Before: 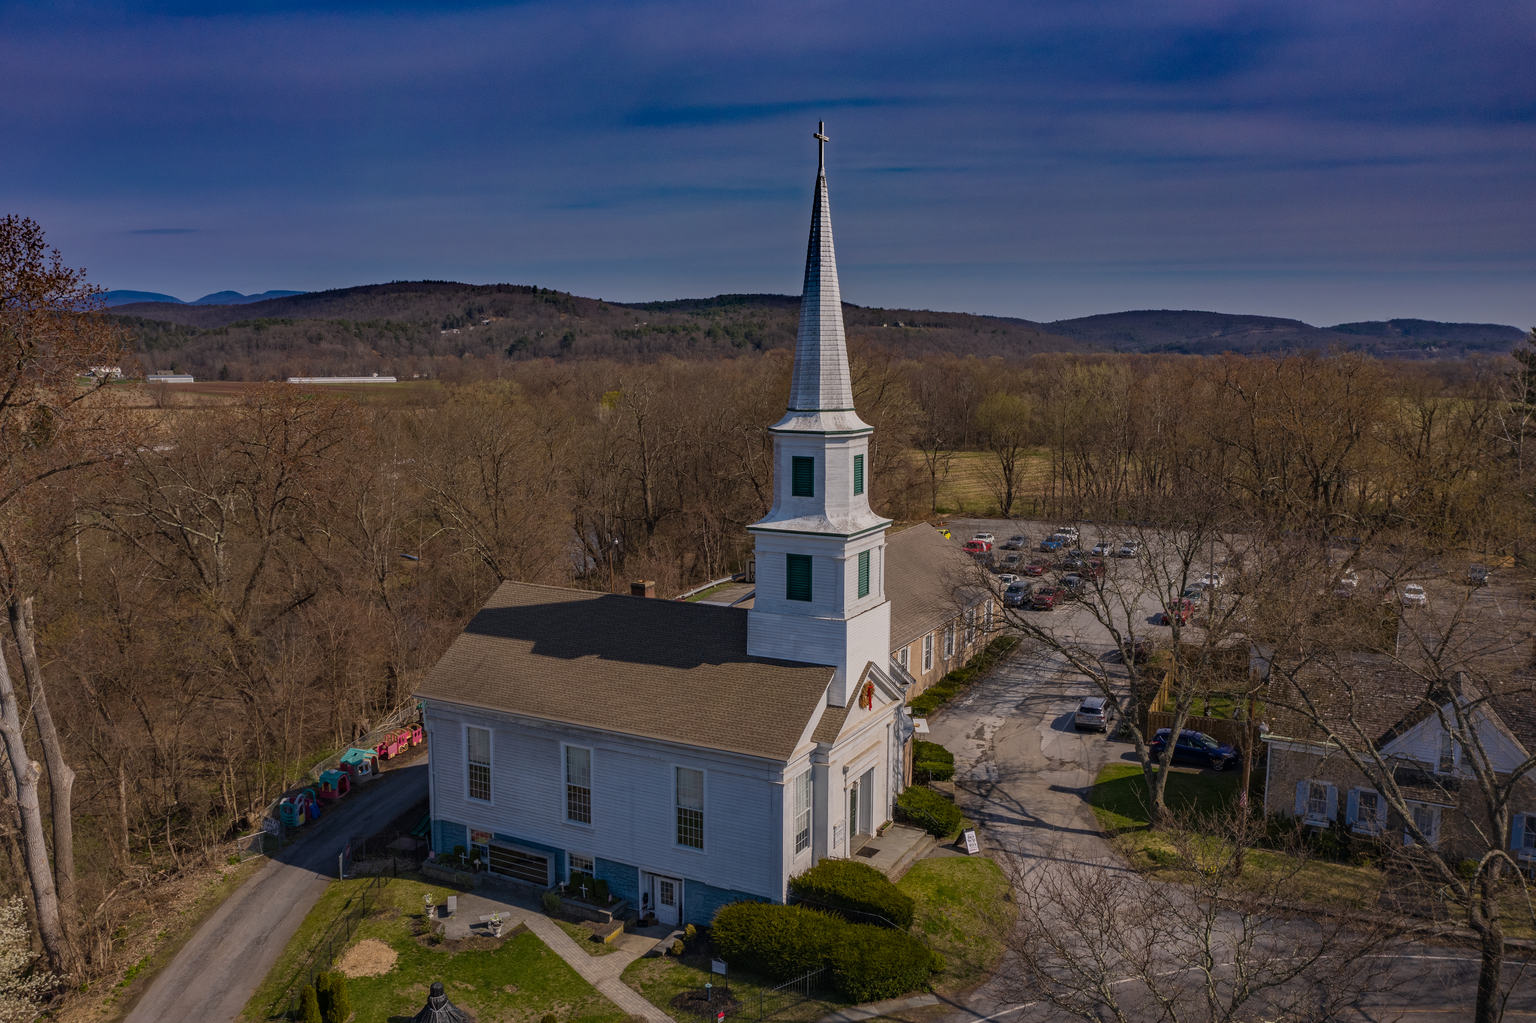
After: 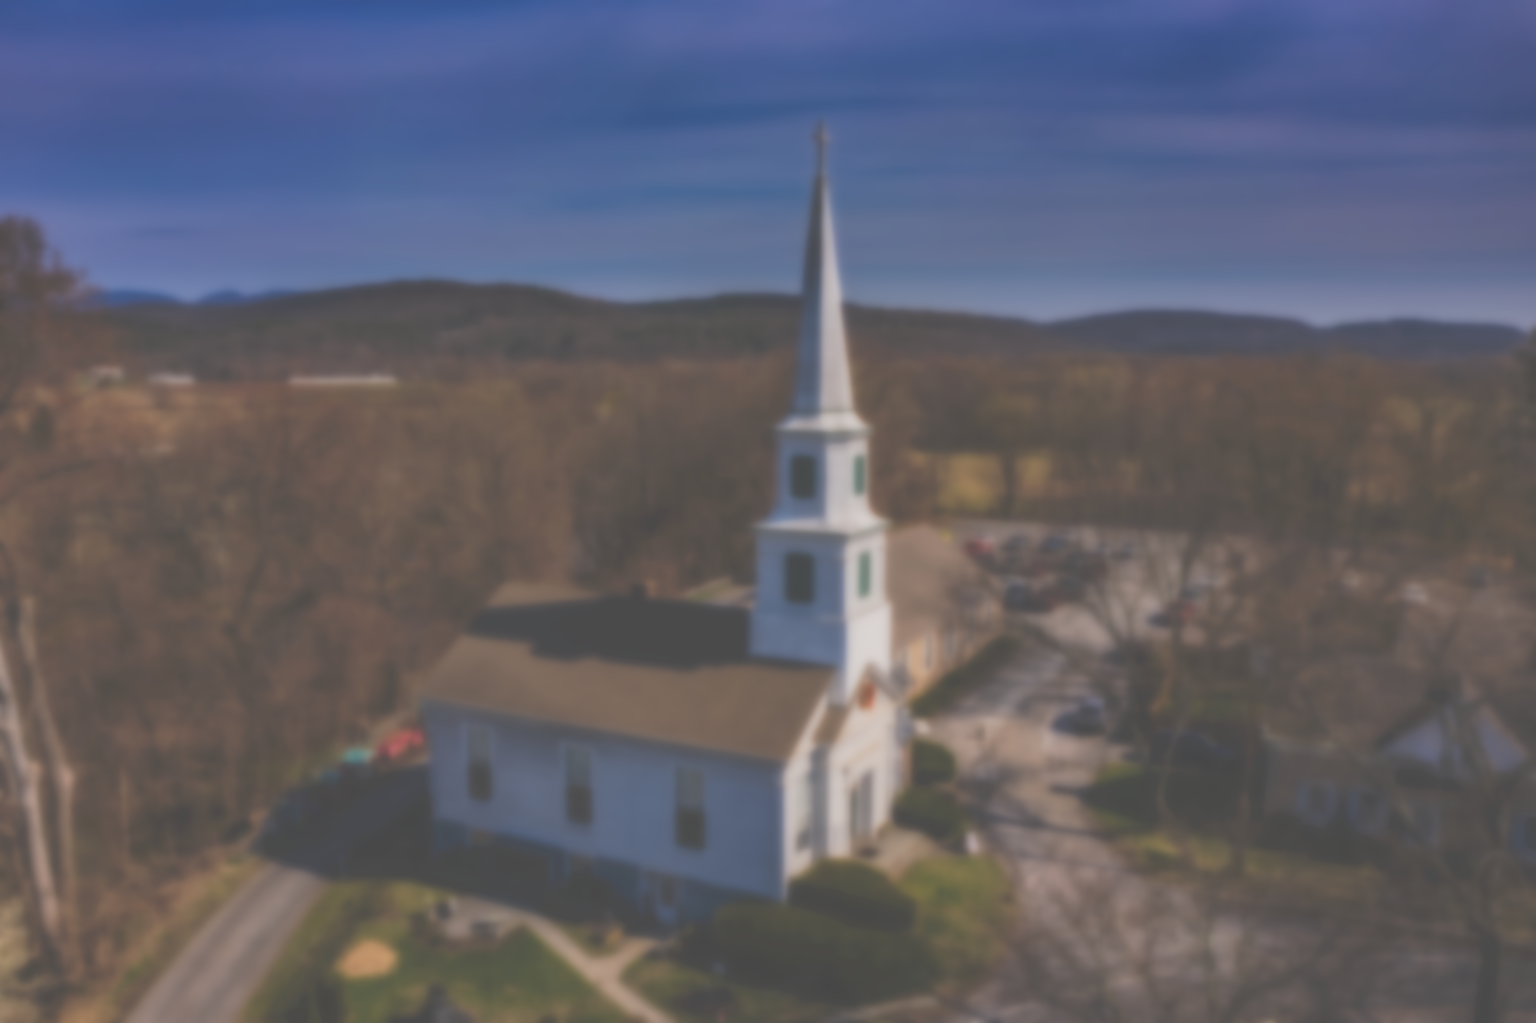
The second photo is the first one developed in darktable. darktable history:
local contrast: highlights 100%, shadows 100%, detail 120%, midtone range 0.2
sharpen: on, module defaults
lowpass: radius 16, unbound 0
tone curve: curves: ch0 [(0, 0) (0.003, 0.301) (0.011, 0.302) (0.025, 0.307) (0.044, 0.313) (0.069, 0.316) (0.1, 0.322) (0.136, 0.325) (0.177, 0.341) (0.224, 0.358) (0.277, 0.386) (0.335, 0.429) (0.399, 0.486) (0.468, 0.556) (0.543, 0.644) (0.623, 0.728) (0.709, 0.796) (0.801, 0.854) (0.898, 0.908) (1, 1)], preserve colors none
